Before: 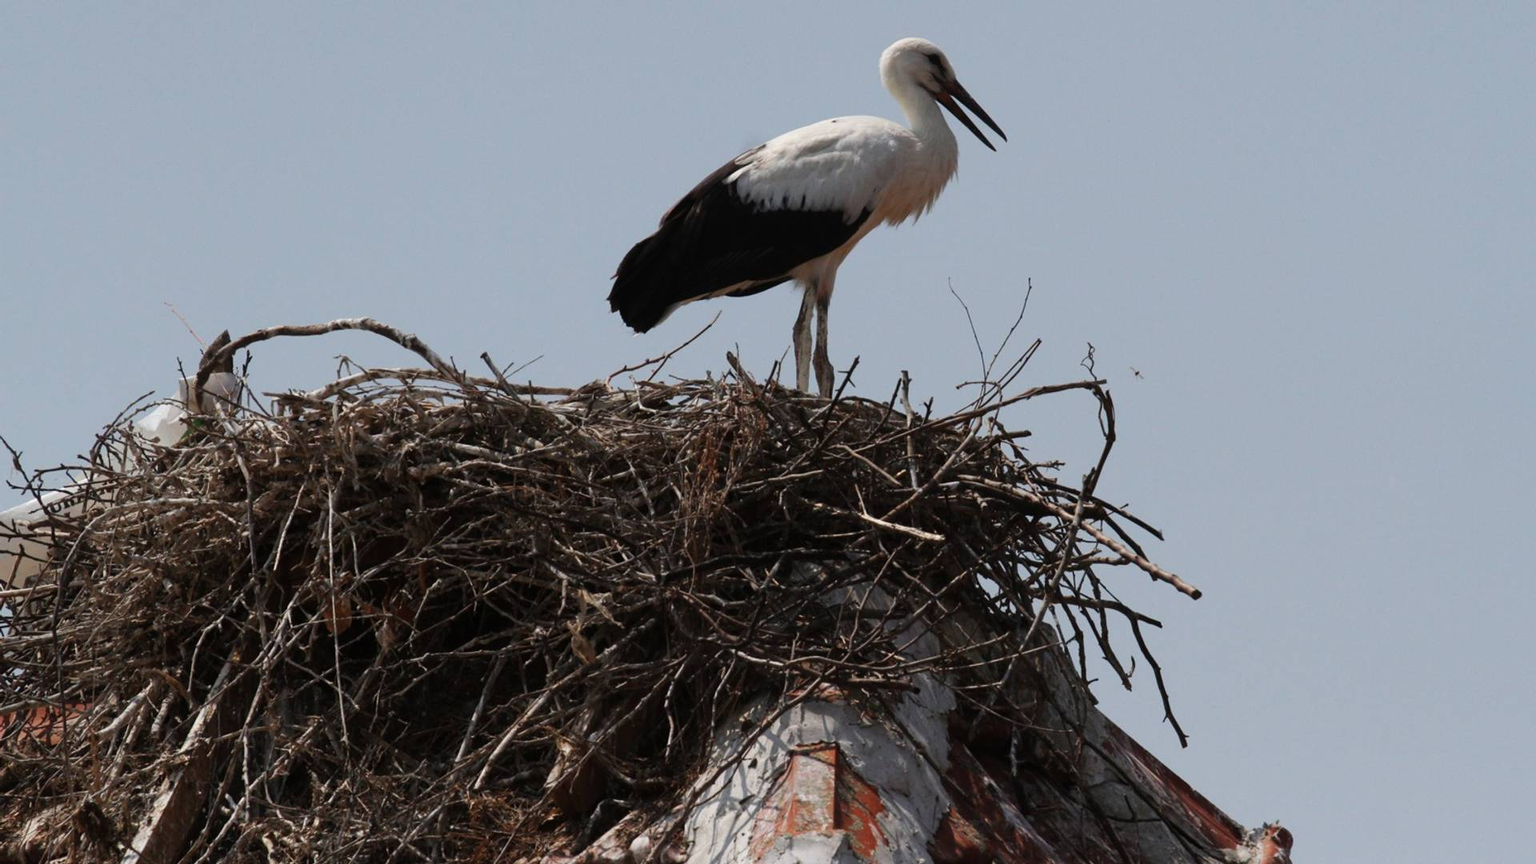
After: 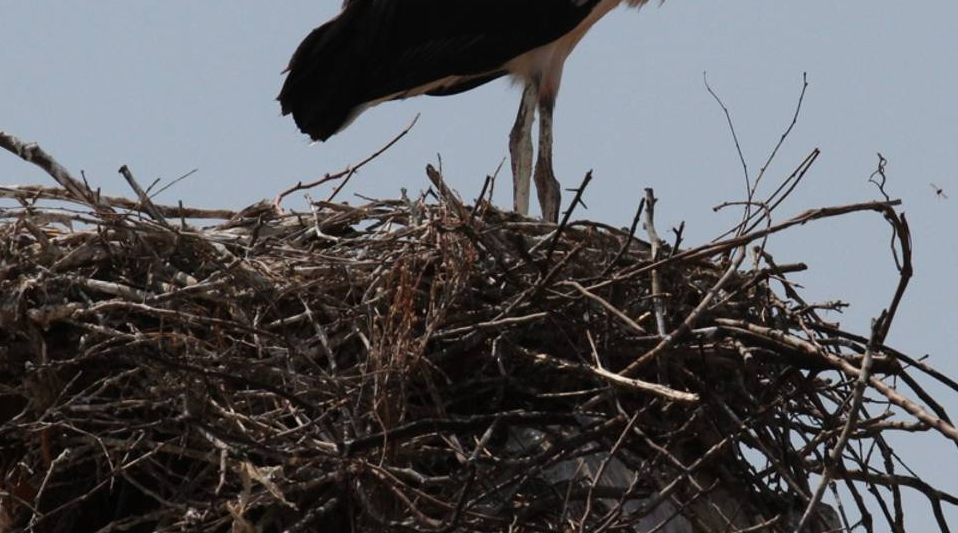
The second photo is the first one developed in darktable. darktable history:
crop: left 25.146%, top 25.496%, right 24.913%, bottom 25.093%
